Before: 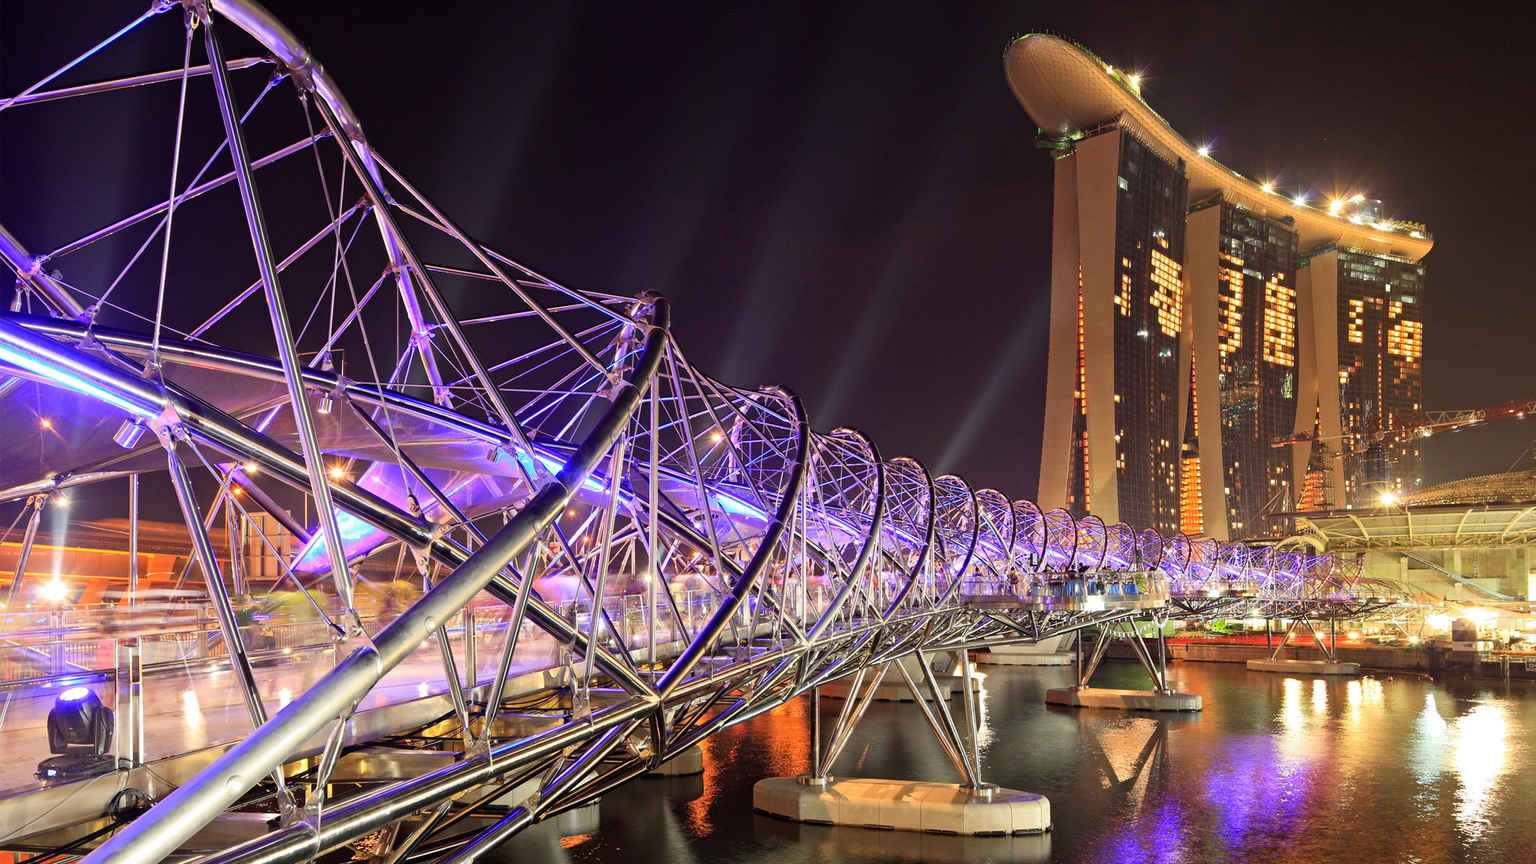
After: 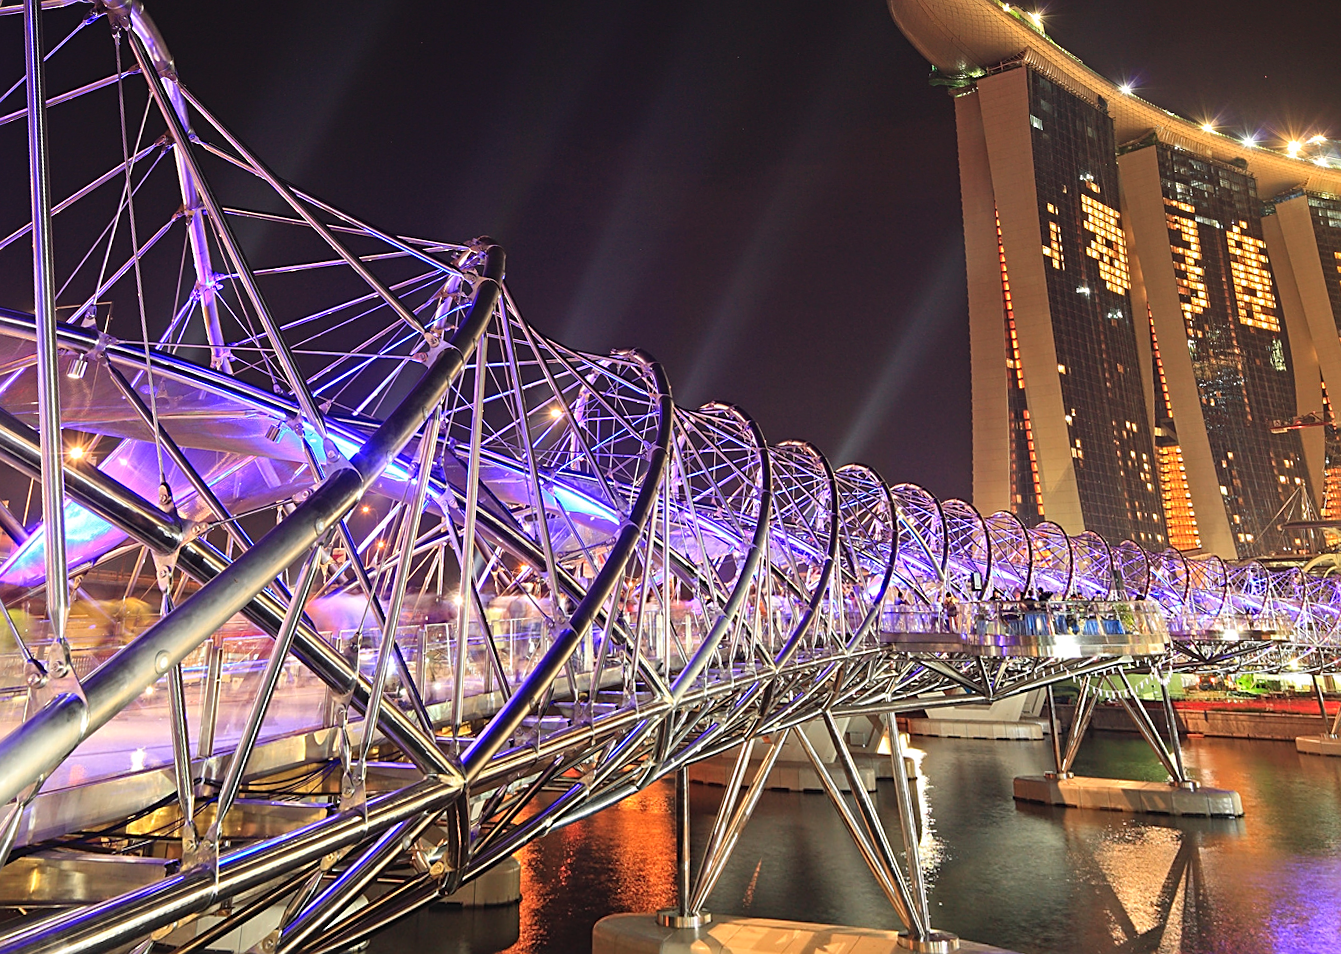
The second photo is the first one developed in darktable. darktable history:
crop: left 9.929%, top 3.475%, right 9.188%, bottom 9.529%
sharpen: on, module defaults
rotate and perspective: rotation 0.72°, lens shift (vertical) -0.352, lens shift (horizontal) -0.051, crop left 0.152, crop right 0.859, crop top 0.019, crop bottom 0.964
exposure: black level correction -0.005, exposure 0.054 EV, compensate highlight preservation false
